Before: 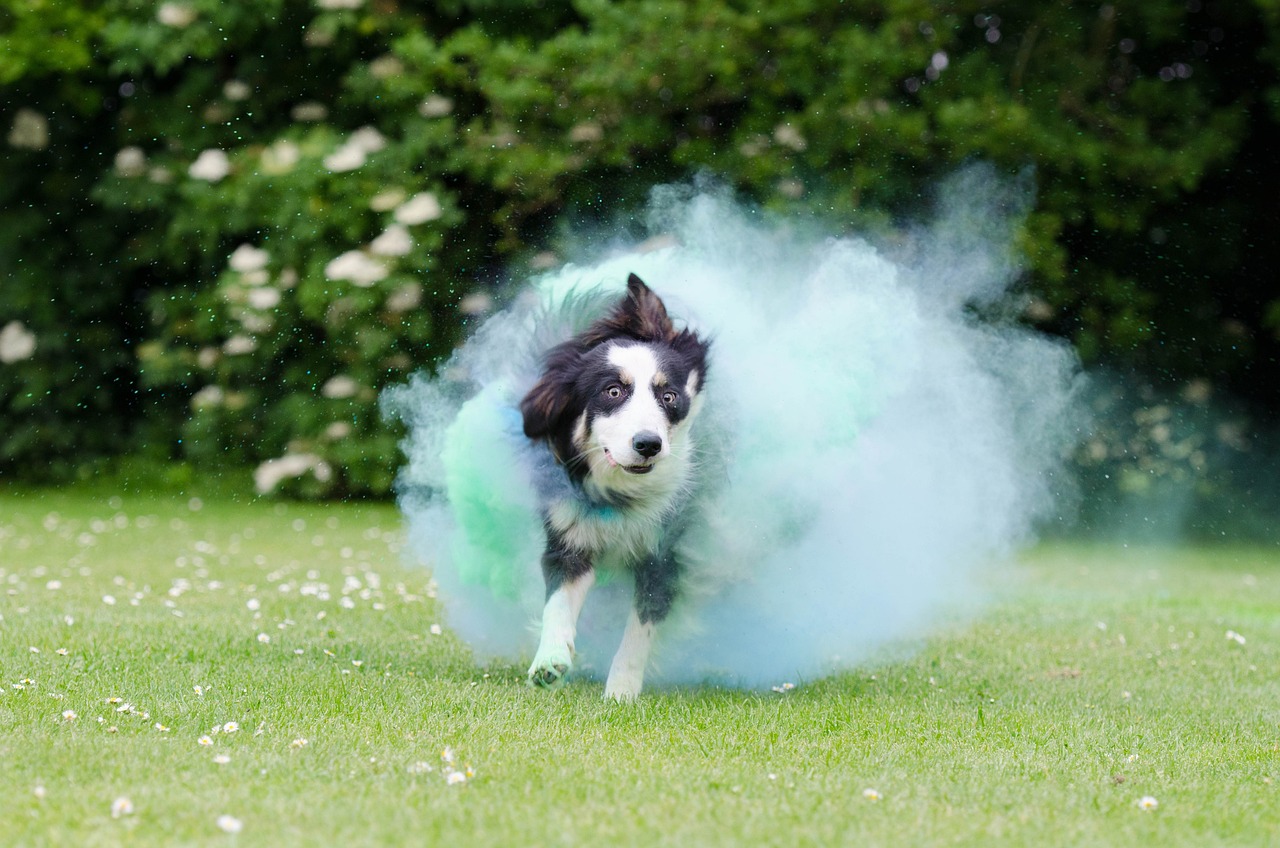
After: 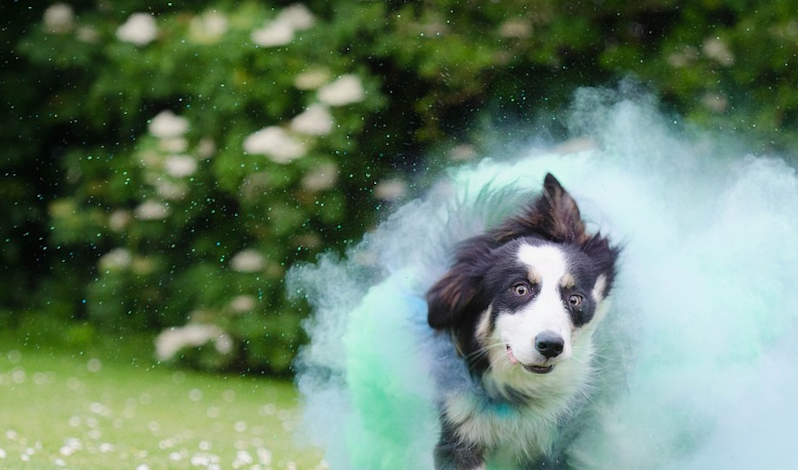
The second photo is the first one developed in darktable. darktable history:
crop and rotate: angle -4.99°, left 2.122%, top 6.945%, right 27.566%, bottom 30.519%
contrast equalizer: y [[0.5, 0.488, 0.462, 0.461, 0.491, 0.5], [0.5 ×6], [0.5 ×6], [0 ×6], [0 ×6]]
